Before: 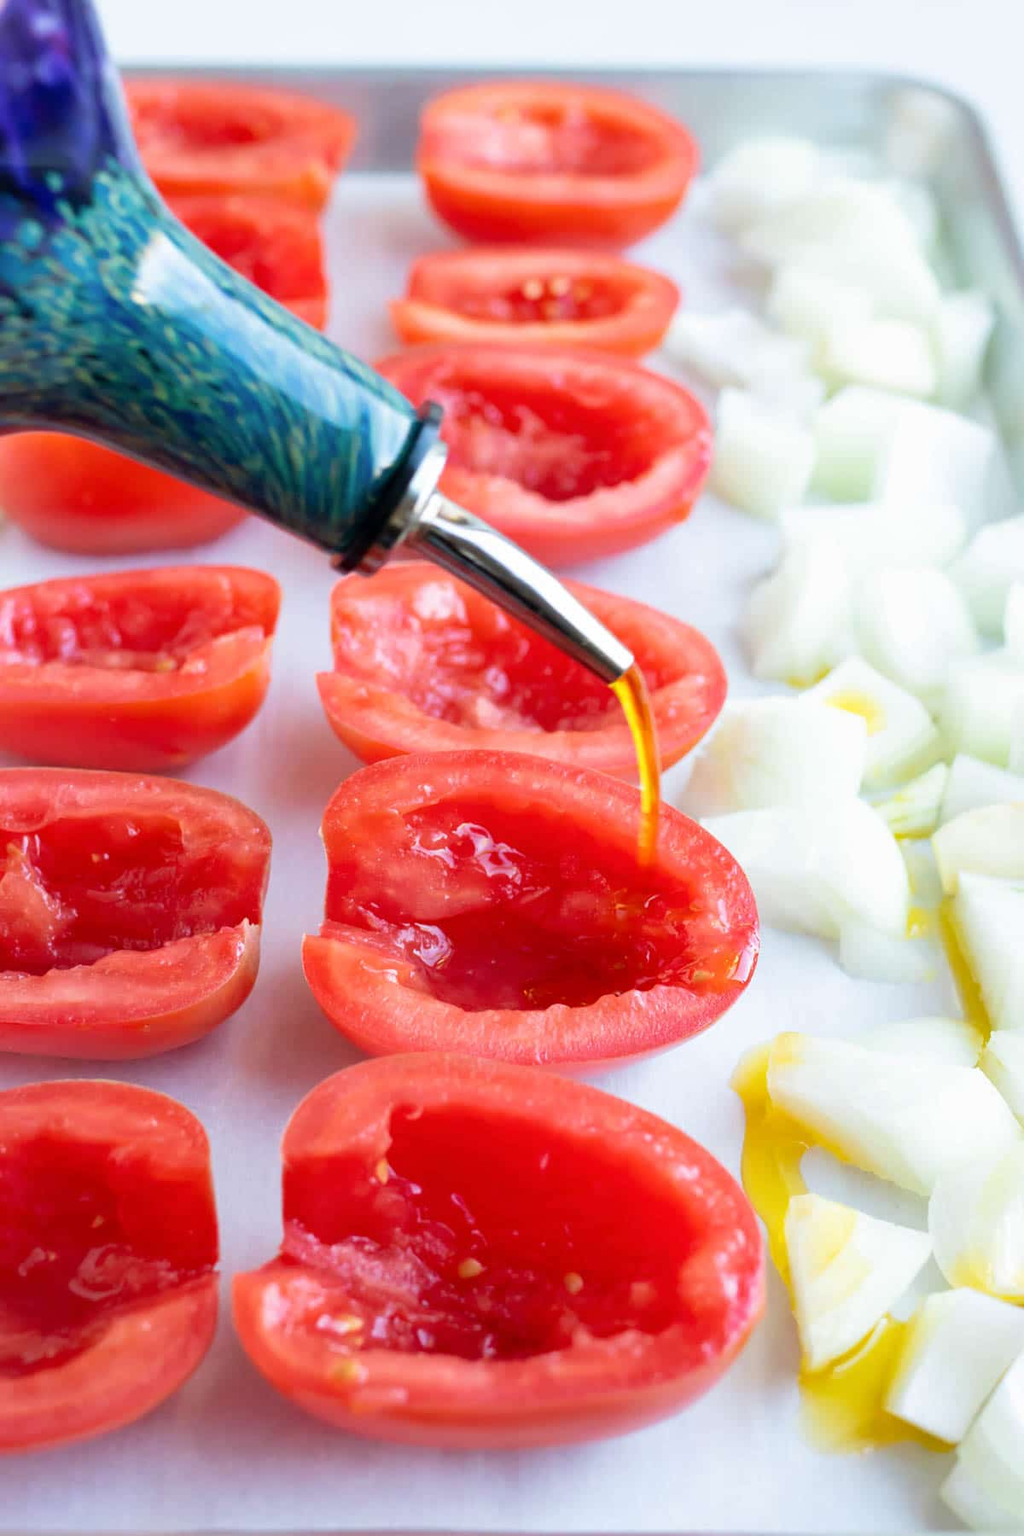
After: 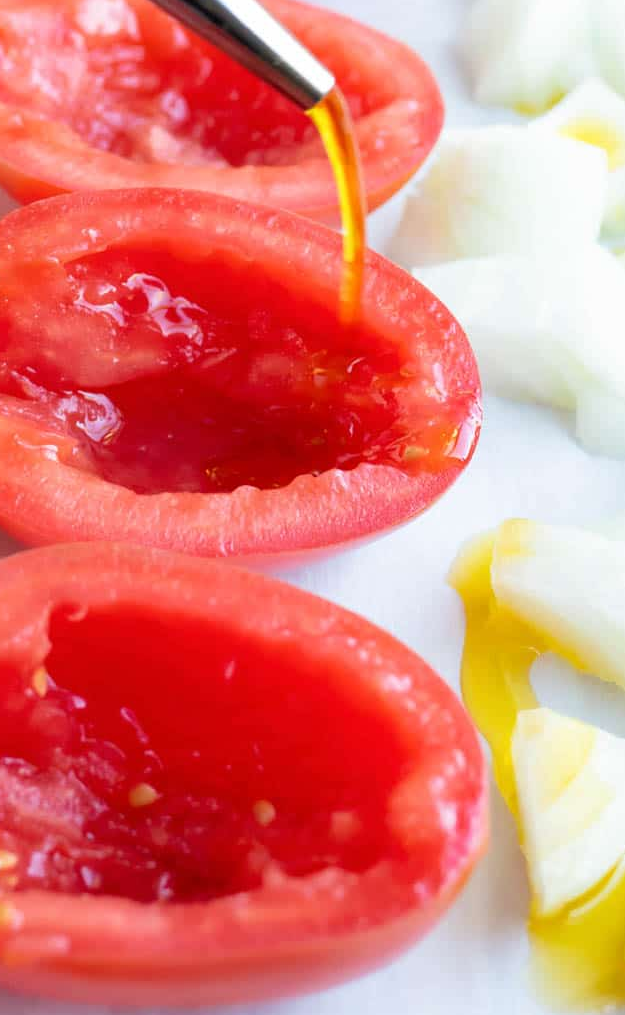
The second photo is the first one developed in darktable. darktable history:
crop: left 34.079%, top 38.429%, right 13.828%, bottom 5.14%
